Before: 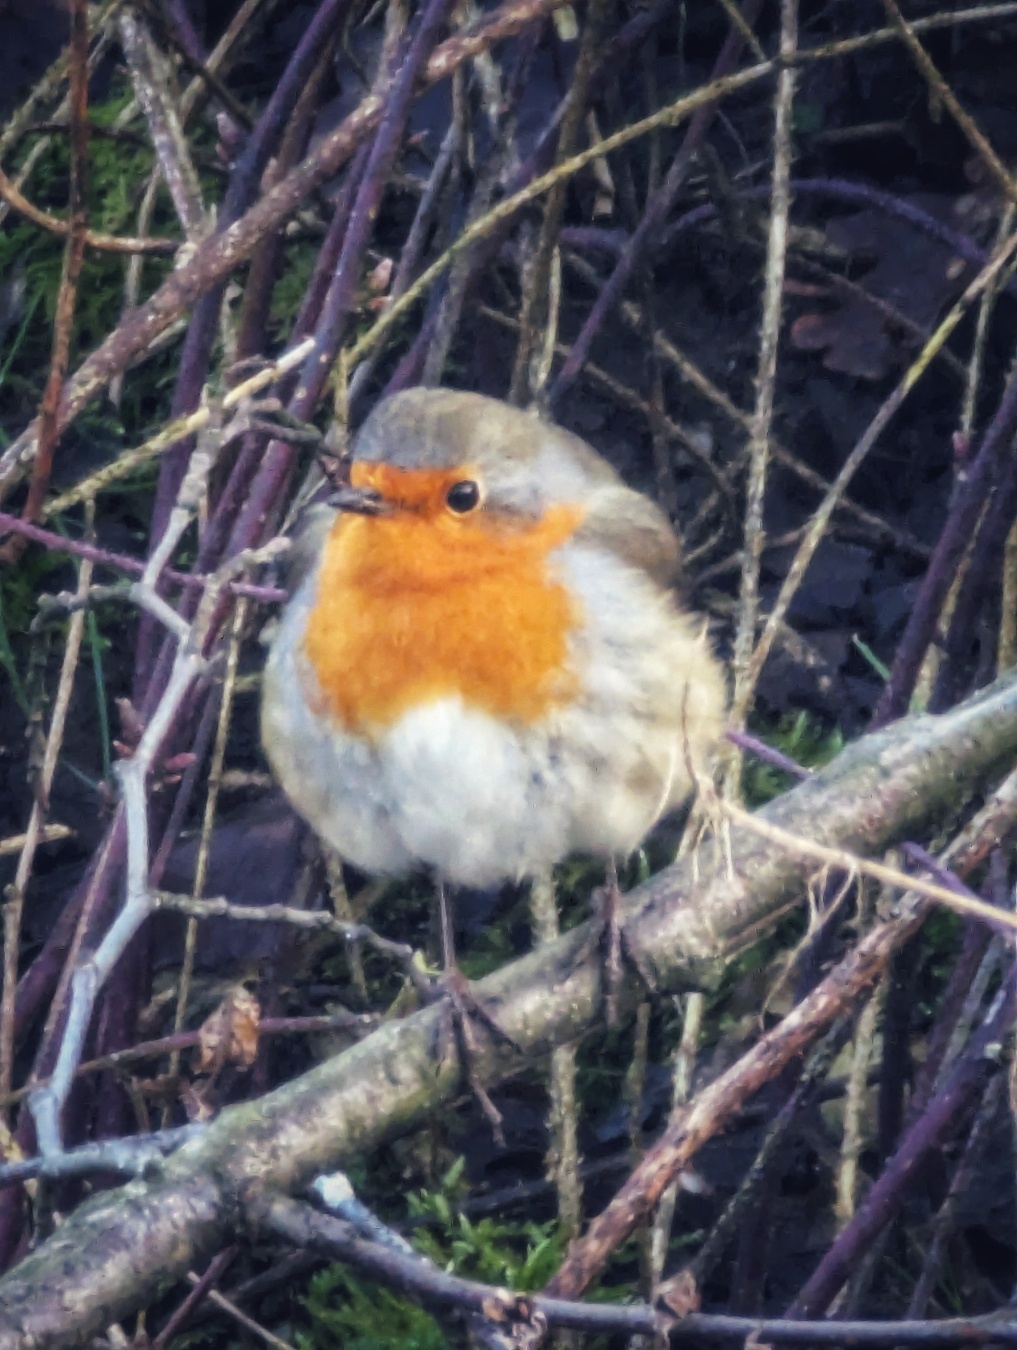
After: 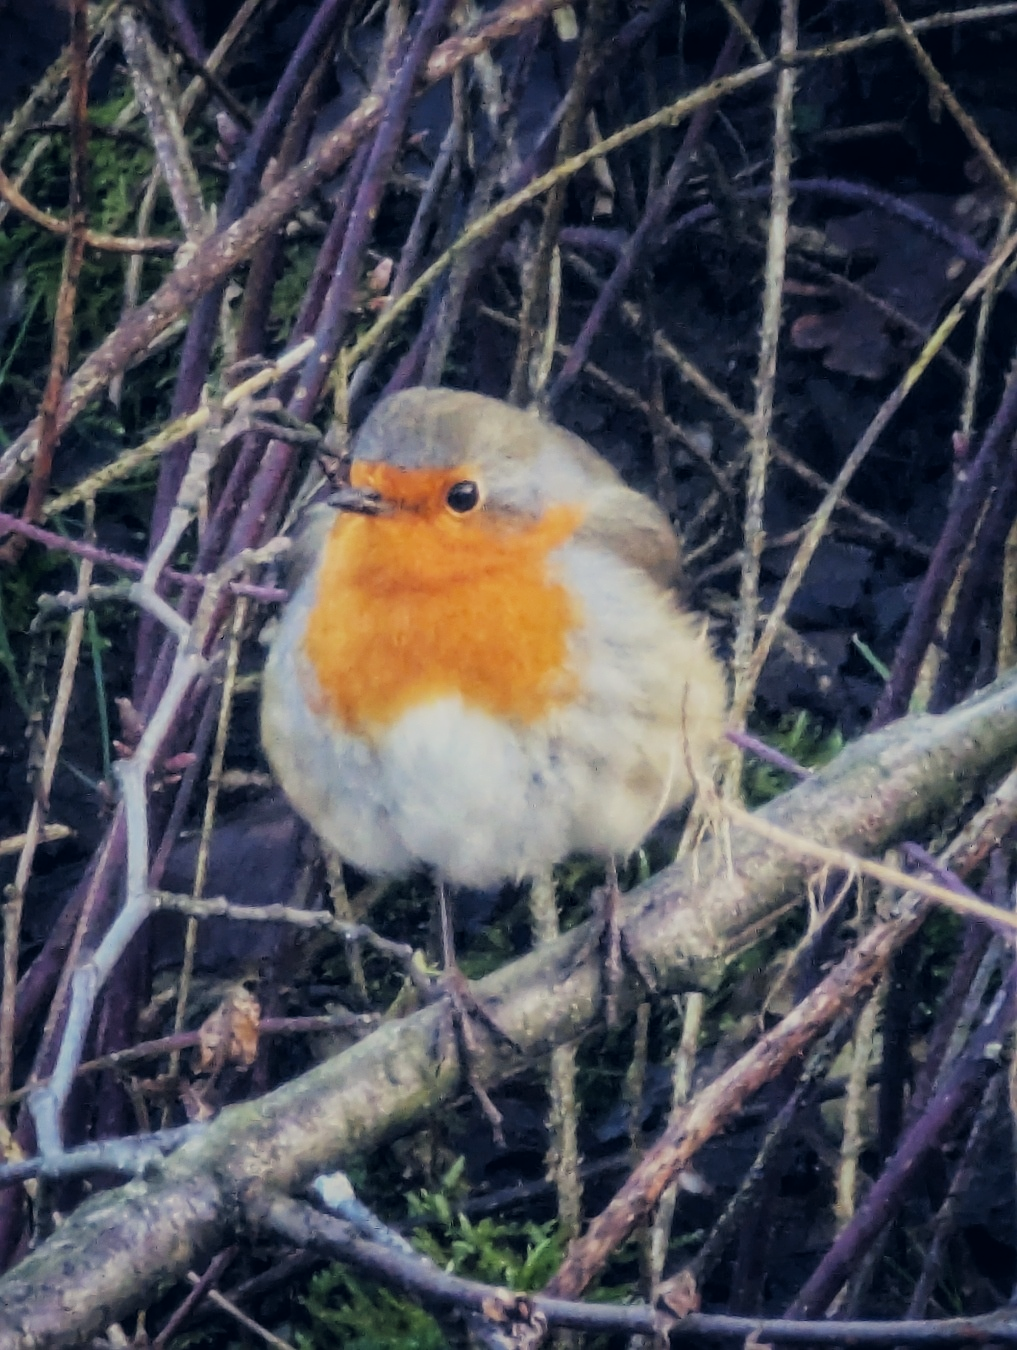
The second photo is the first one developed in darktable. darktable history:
filmic rgb: black relative exposure -7.48 EV, white relative exposure 4.83 EV, hardness 3.4, color science v6 (2022)
tone equalizer: on, module defaults
sharpen: on, module defaults
color correction: highlights a* 0.207, highlights b* 2.7, shadows a* -0.874, shadows b* -4.78
